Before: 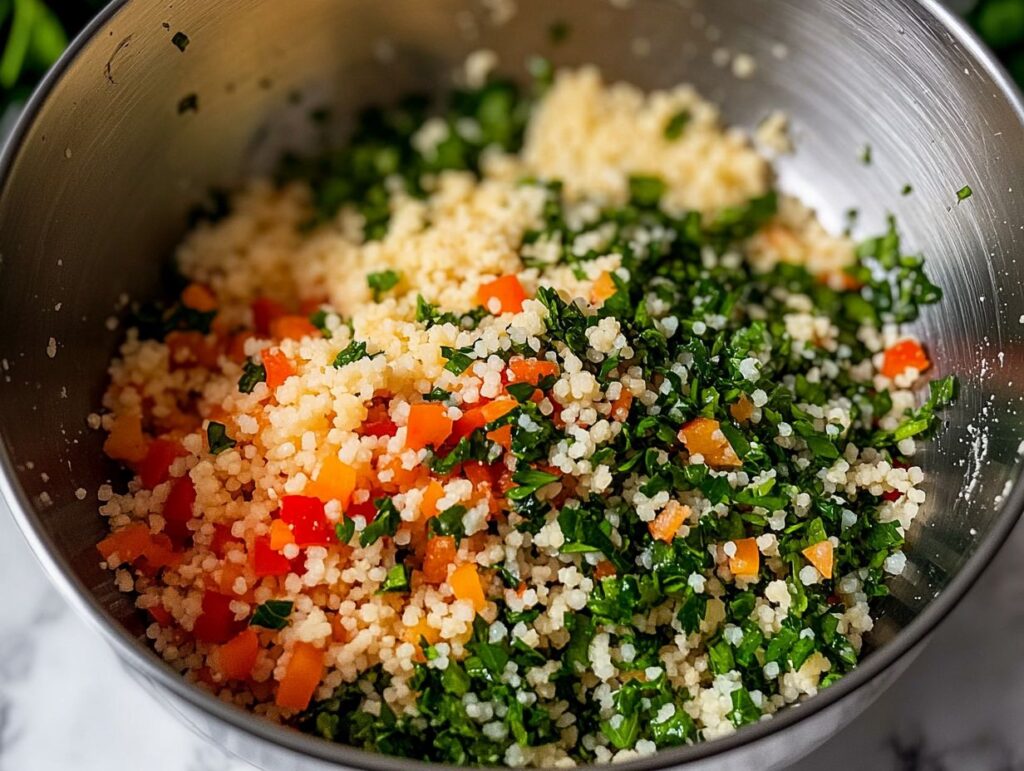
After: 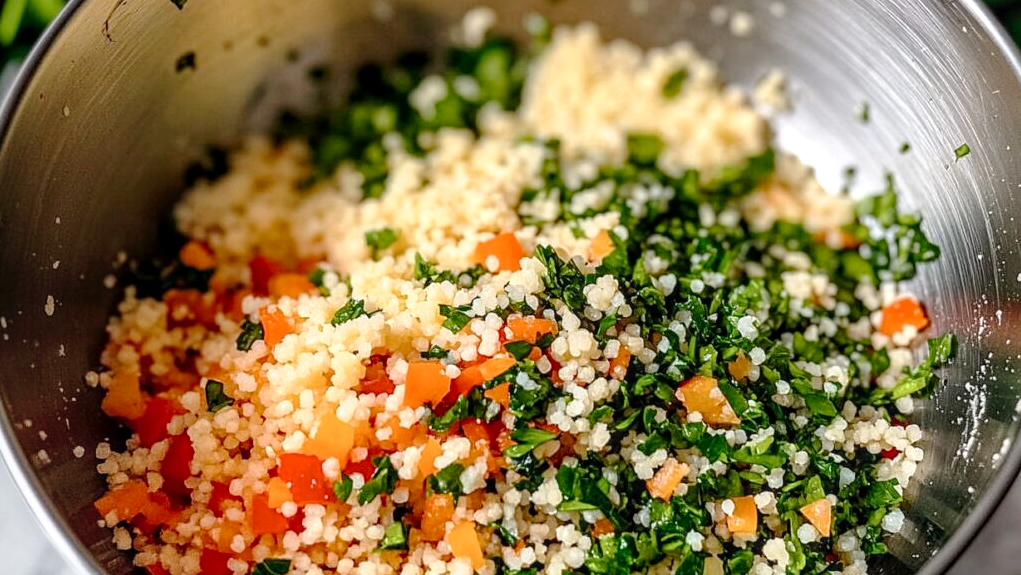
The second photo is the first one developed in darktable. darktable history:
exposure: exposure 0.251 EV, compensate highlight preservation false
crop: left 0.204%, top 5.499%, bottom 19.903%
local contrast: on, module defaults
tone curve: curves: ch0 [(0, 0) (0.003, 0.003) (0.011, 0.014) (0.025, 0.027) (0.044, 0.044) (0.069, 0.064) (0.1, 0.108) (0.136, 0.153) (0.177, 0.208) (0.224, 0.275) (0.277, 0.349) (0.335, 0.422) (0.399, 0.492) (0.468, 0.557) (0.543, 0.617) (0.623, 0.682) (0.709, 0.745) (0.801, 0.826) (0.898, 0.916) (1, 1)], preserve colors none
